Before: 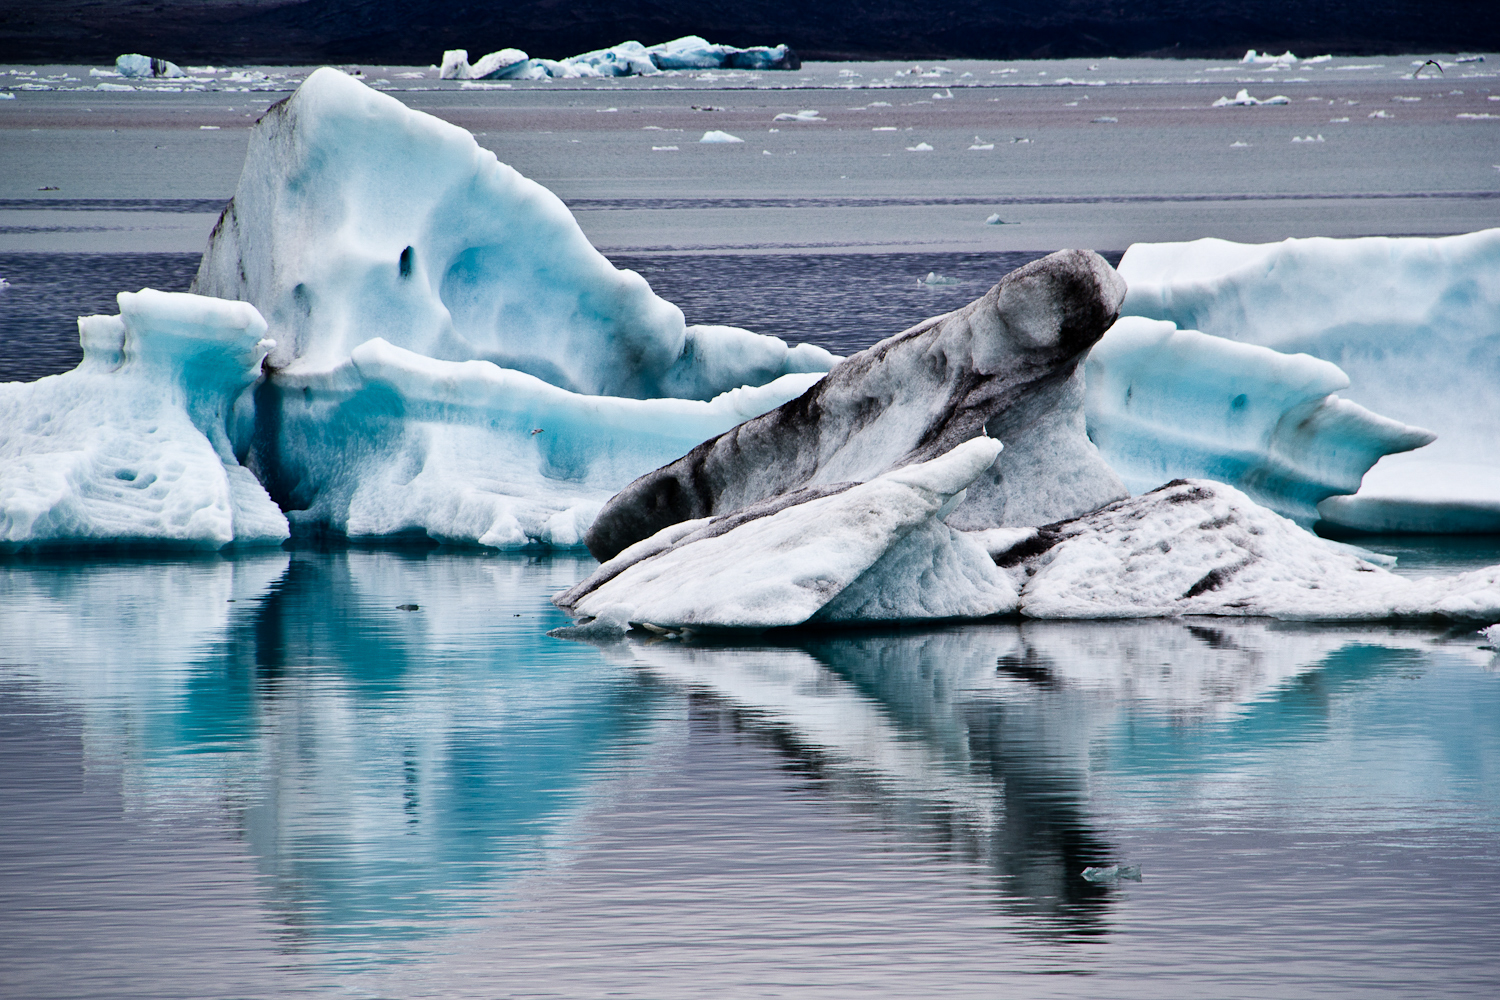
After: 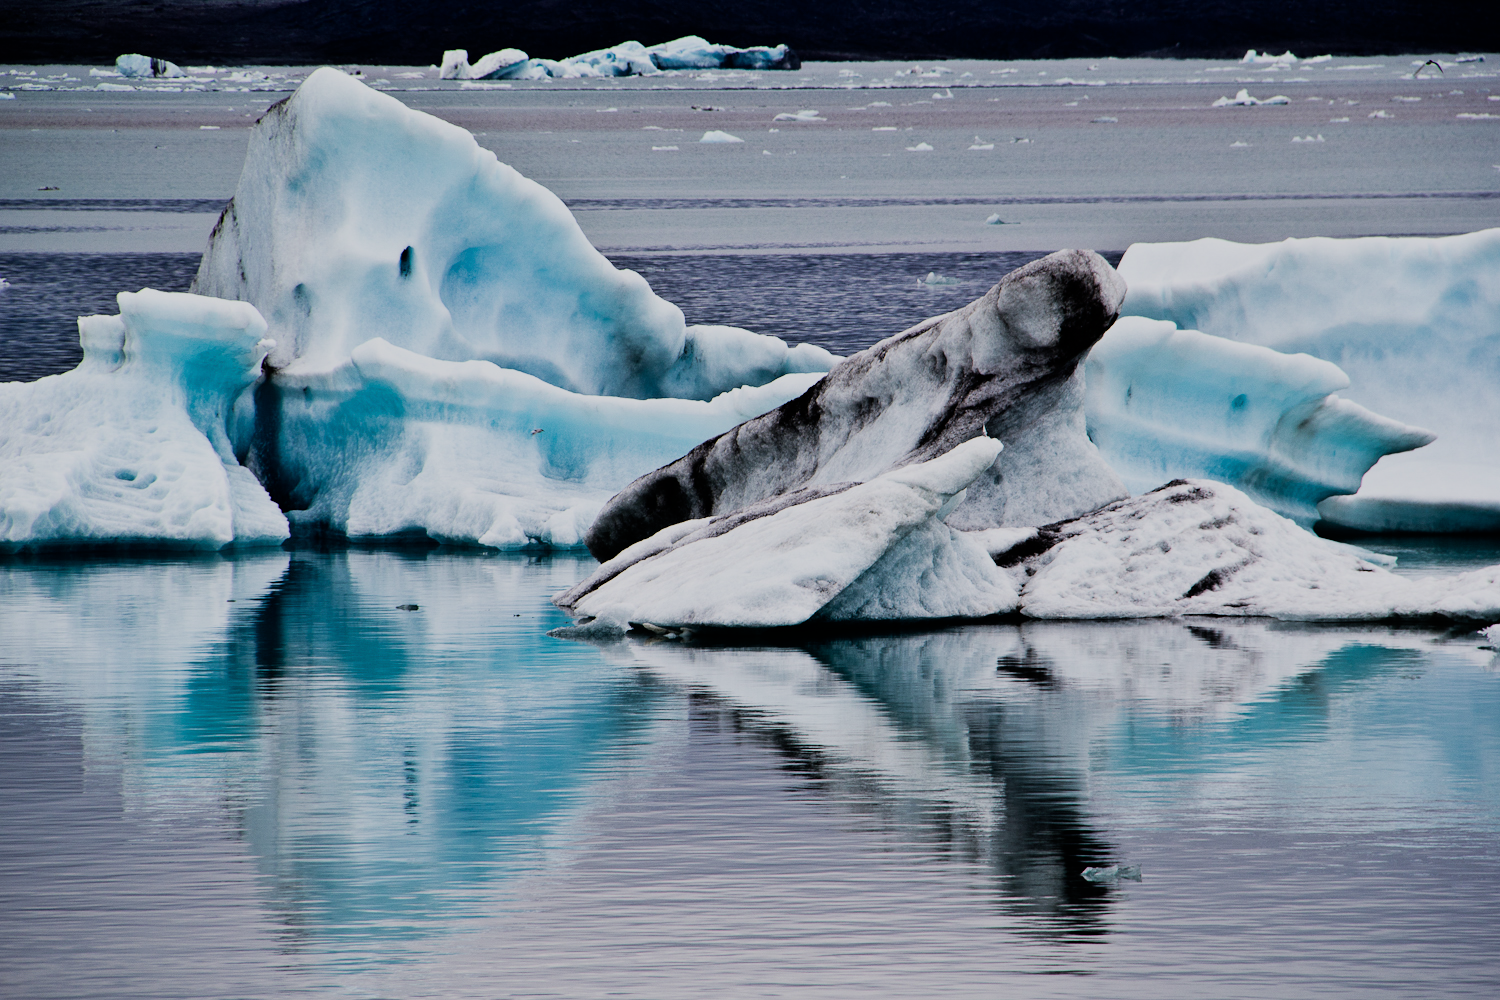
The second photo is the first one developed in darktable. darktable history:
exposure: exposure -0.021 EV, compensate highlight preservation false
filmic rgb: black relative exposure -7.65 EV, white relative exposure 4.56 EV, hardness 3.61, contrast 1.05
